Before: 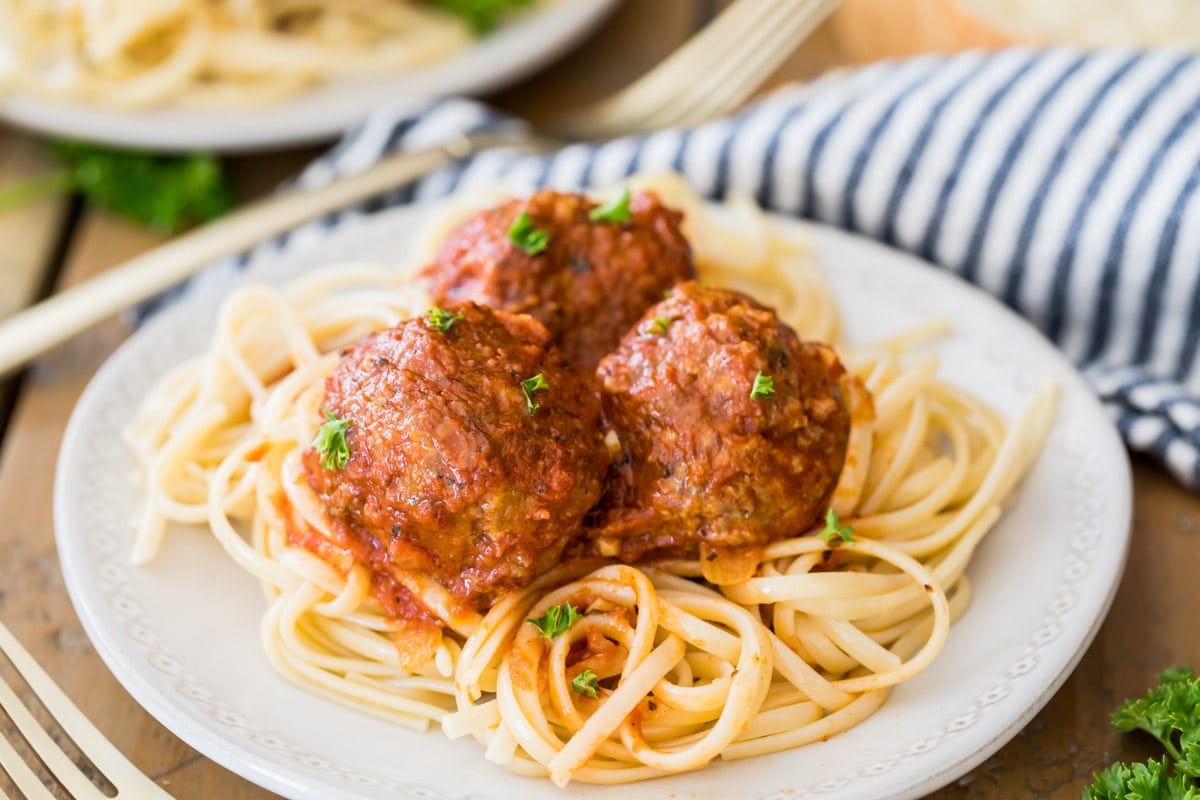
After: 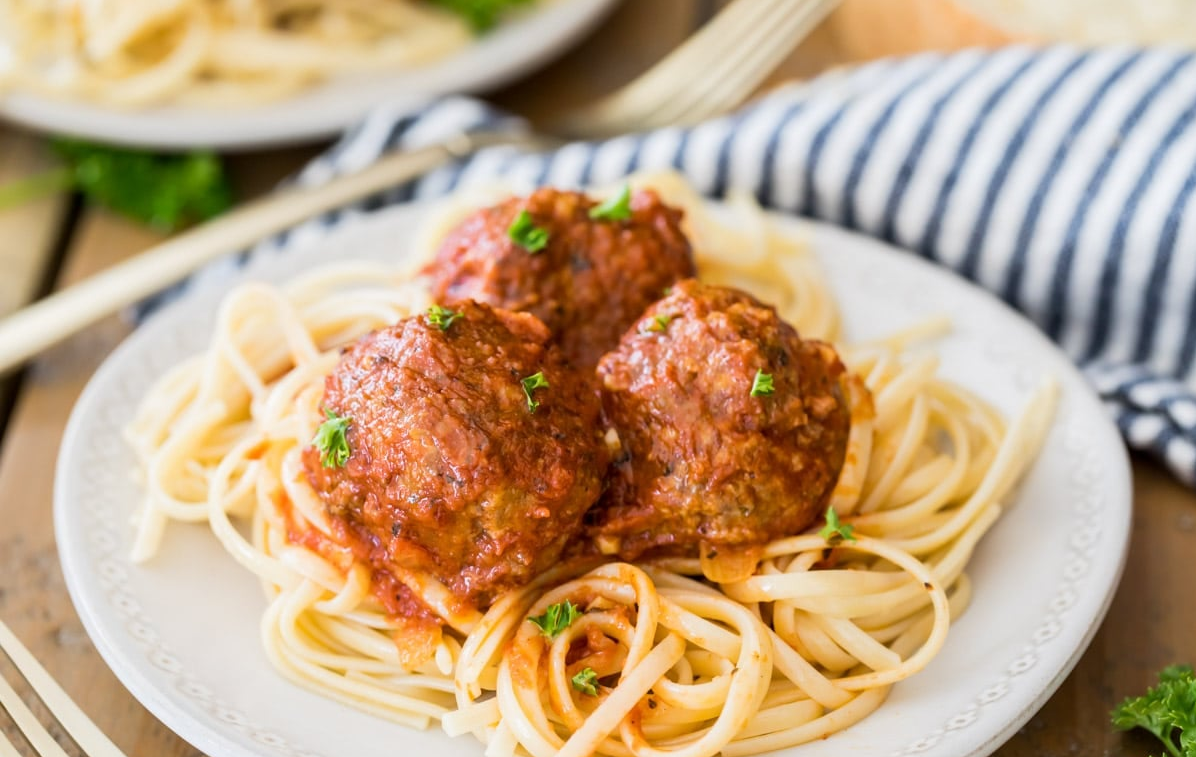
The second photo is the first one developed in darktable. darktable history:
crop: top 0.304%, right 0.261%, bottom 5.034%
